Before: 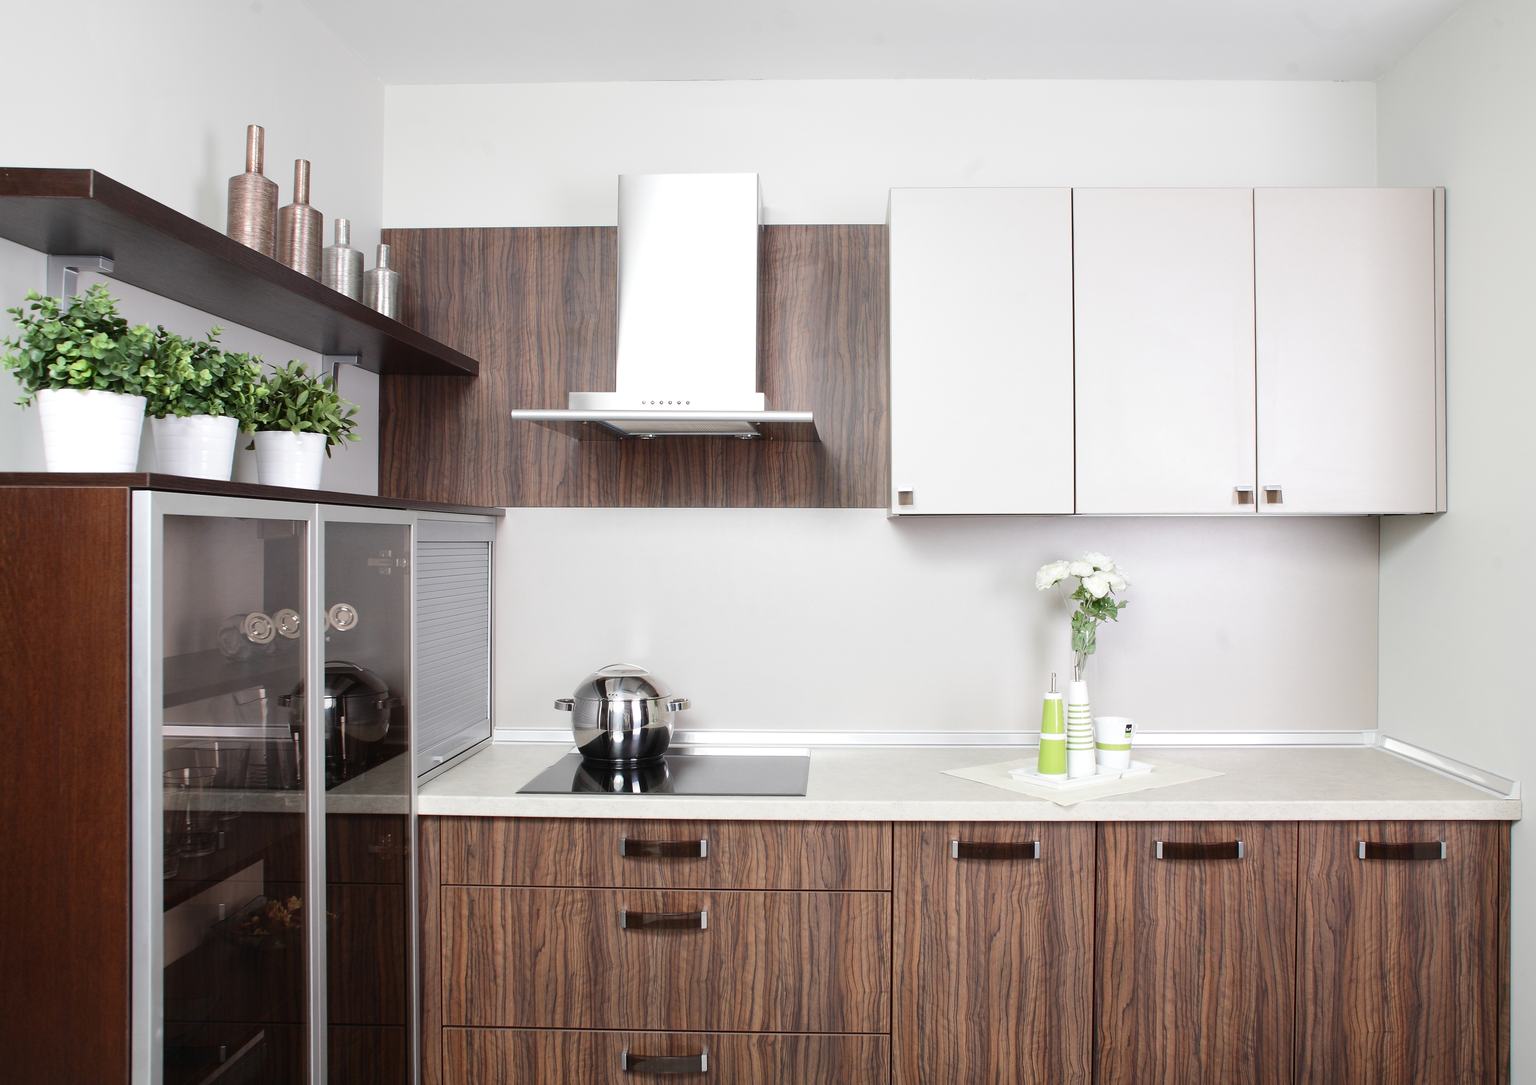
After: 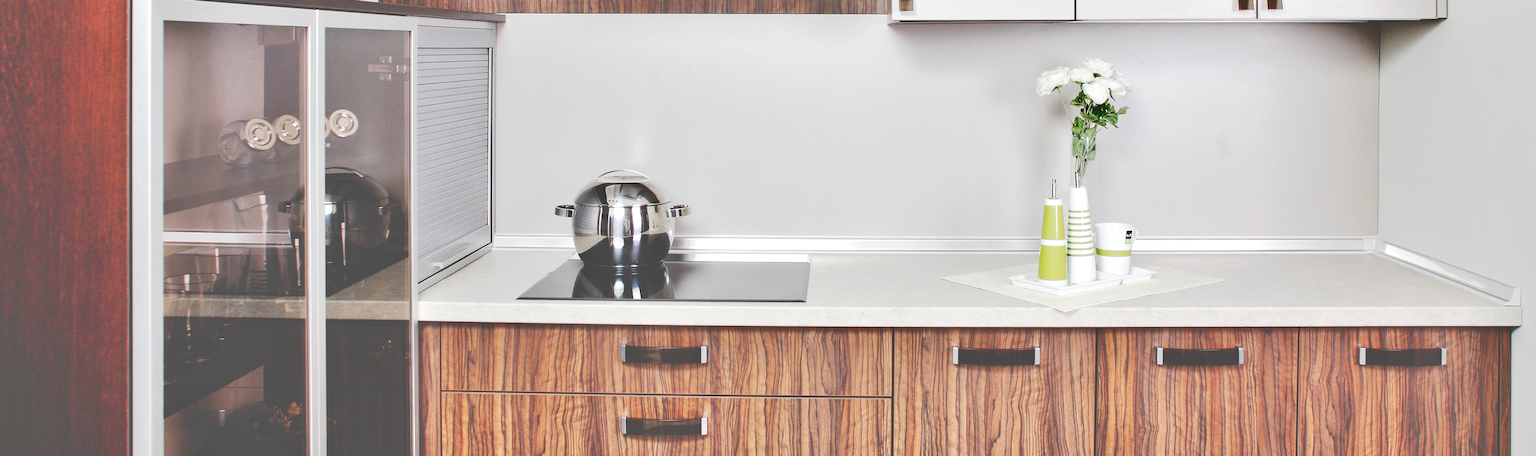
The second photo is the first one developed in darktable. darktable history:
tone curve: curves: ch0 [(0, 0) (0.003, 0.331) (0.011, 0.333) (0.025, 0.333) (0.044, 0.334) (0.069, 0.335) (0.1, 0.338) (0.136, 0.342) (0.177, 0.347) (0.224, 0.352) (0.277, 0.359) (0.335, 0.39) (0.399, 0.434) (0.468, 0.509) (0.543, 0.615) (0.623, 0.731) (0.709, 0.814) (0.801, 0.88) (0.898, 0.921) (1, 1)], preserve colors none
crop: top 45.551%, bottom 12.262%
shadows and highlights: soften with gaussian
tone equalizer: -7 EV 0.15 EV, -6 EV 0.6 EV, -5 EV 1.15 EV, -4 EV 1.33 EV, -3 EV 1.15 EV, -2 EV 0.6 EV, -1 EV 0.15 EV, mask exposure compensation -0.5 EV
